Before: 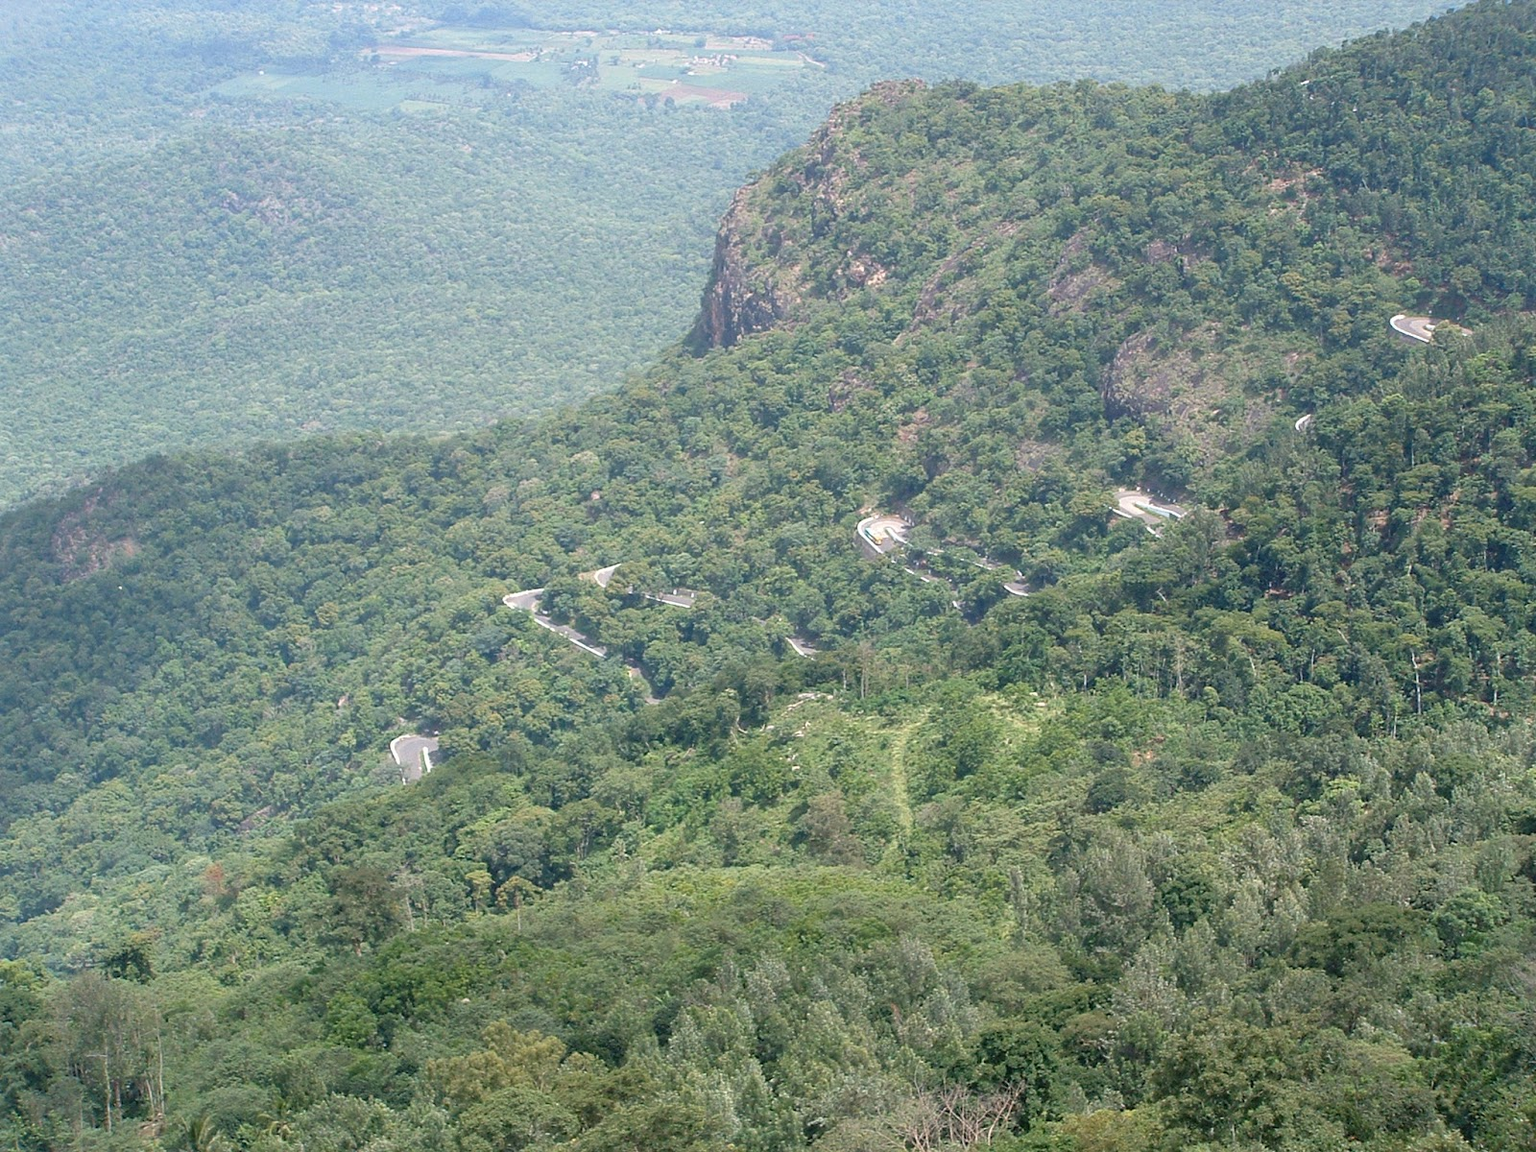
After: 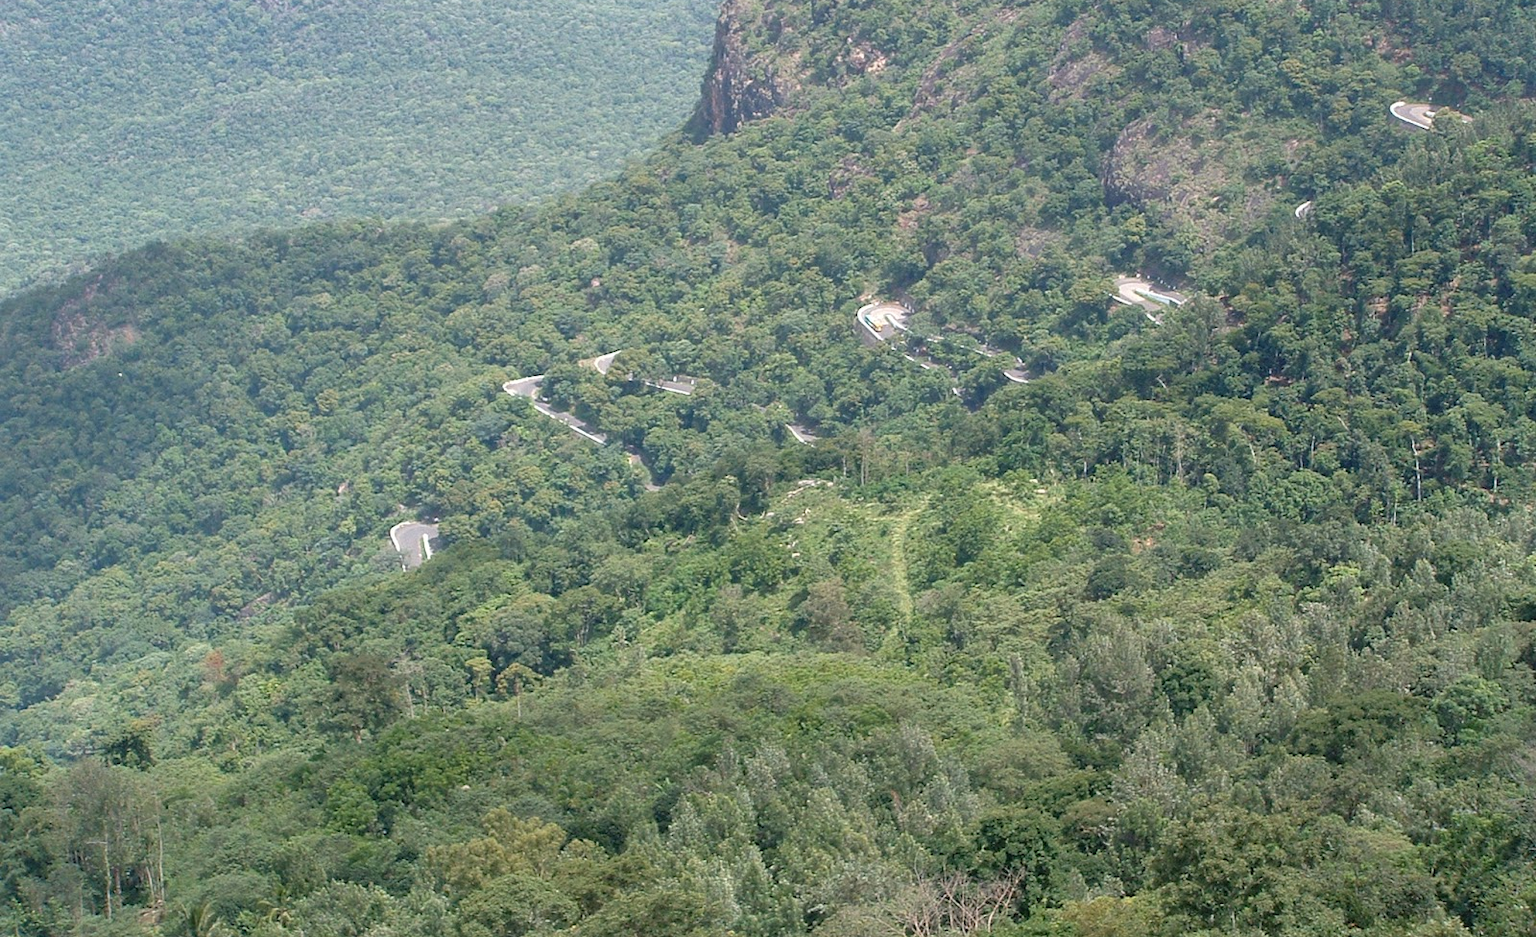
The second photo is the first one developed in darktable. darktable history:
shadows and highlights: soften with gaussian
tone equalizer: on, module defaults
crop and rotate: top 18.507%
